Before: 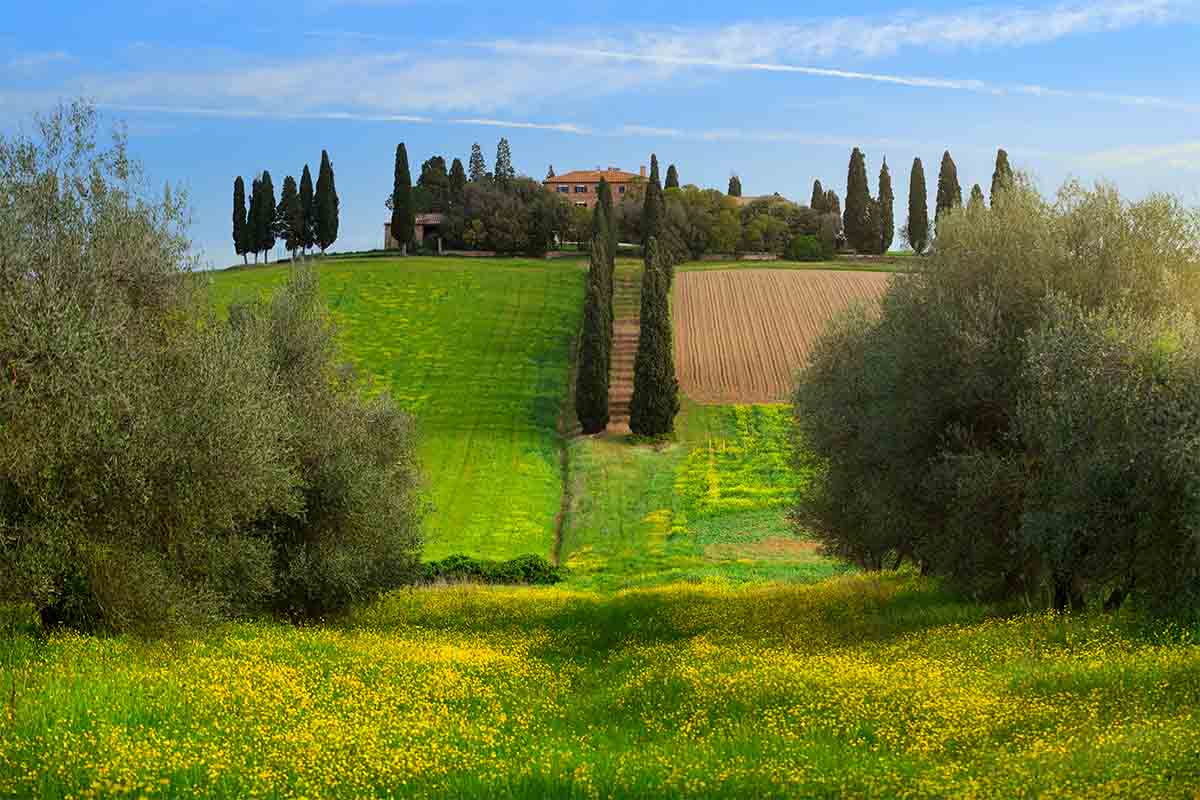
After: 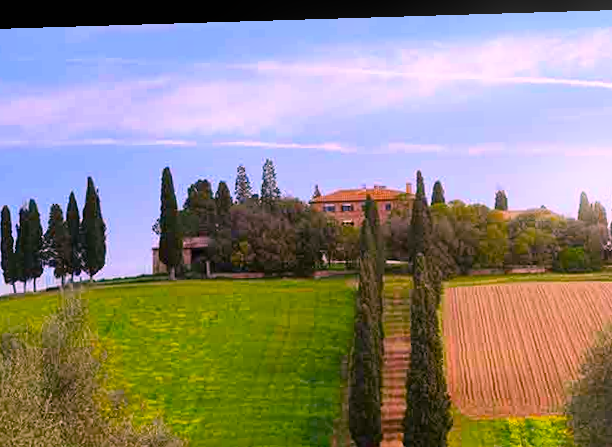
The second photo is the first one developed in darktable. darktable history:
color balance rgb: linear chroma grading › shadows -8%, linear chroma grading › global chroma 10%, perceptual saturation grading › global saturation 2%, perceptual saturation grading › highlights -2%, perceptual saturation grading › mid-tones 4%, perceptual saturation grading › shadows 8%, perceptual brilliance grading › global brilliance 2%, perceptual brilliance grading › highlights -4%, global vibrance 16%, saturation formula JzAzBz (2021)
white balance: red 1.066, blue 1.119
exposure: black level correction 0, exposure 0.2 EV, compensate exposure bias true, compensate highlight preservation false
color correction: highlights a* 14.52, highlights b* 4.84
crop: left 19.556%, right 30.401%, bottom 46.458%
rotate and perspective: rotation -1.75°, automatic cropping off
bloom: size 5%, threshold 95%, strength 15%
